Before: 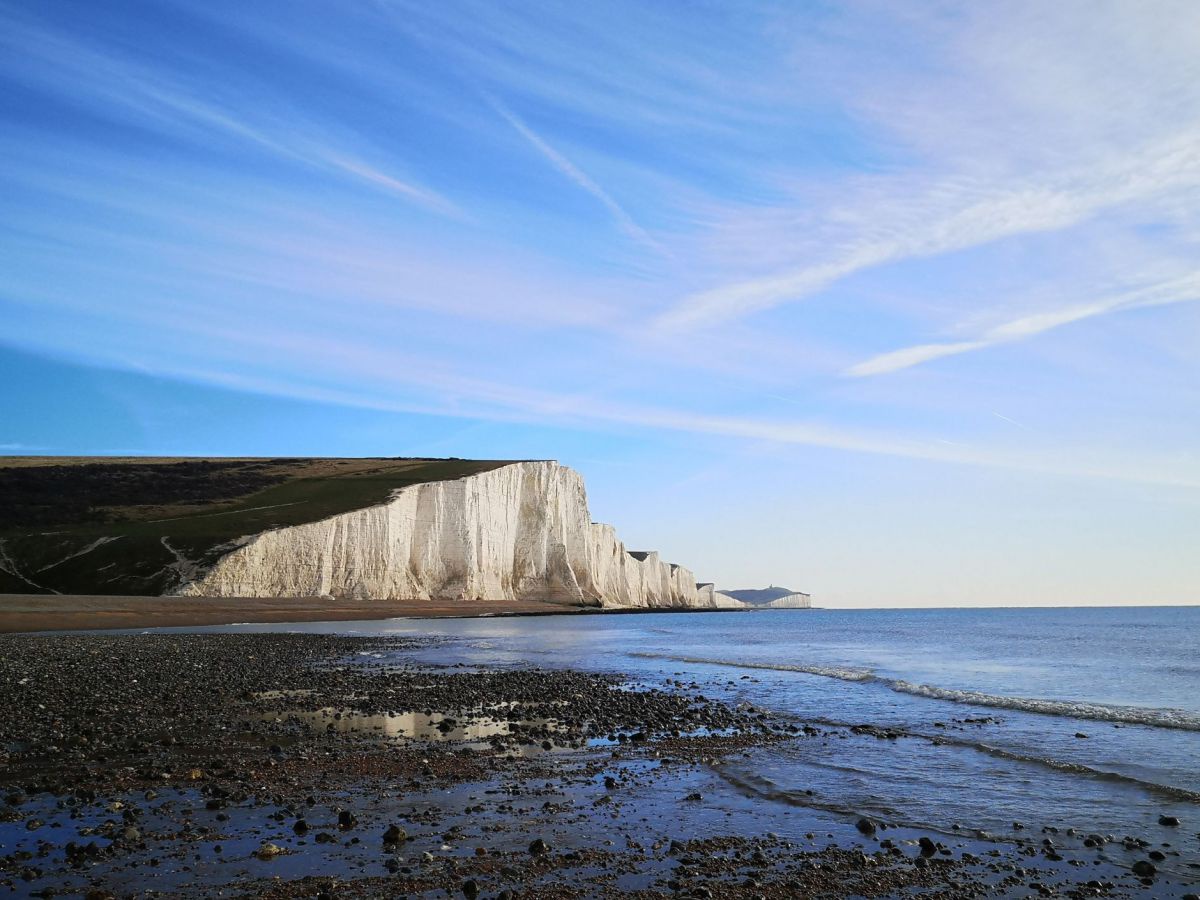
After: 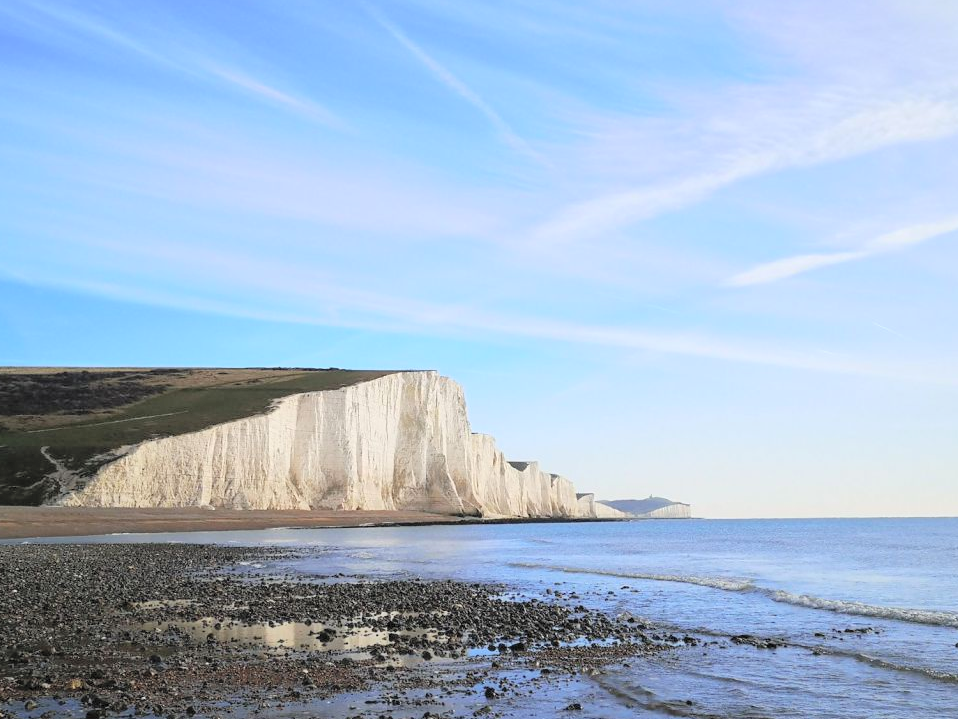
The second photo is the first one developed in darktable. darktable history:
crop and rotate: left 10.071%, top 10.071%, right 10.02%, bottom 10.02%
shadows and highlights: shadows 25, white point adjustment -3, highlights -30
global tonemap: drago (0.7, 100)
